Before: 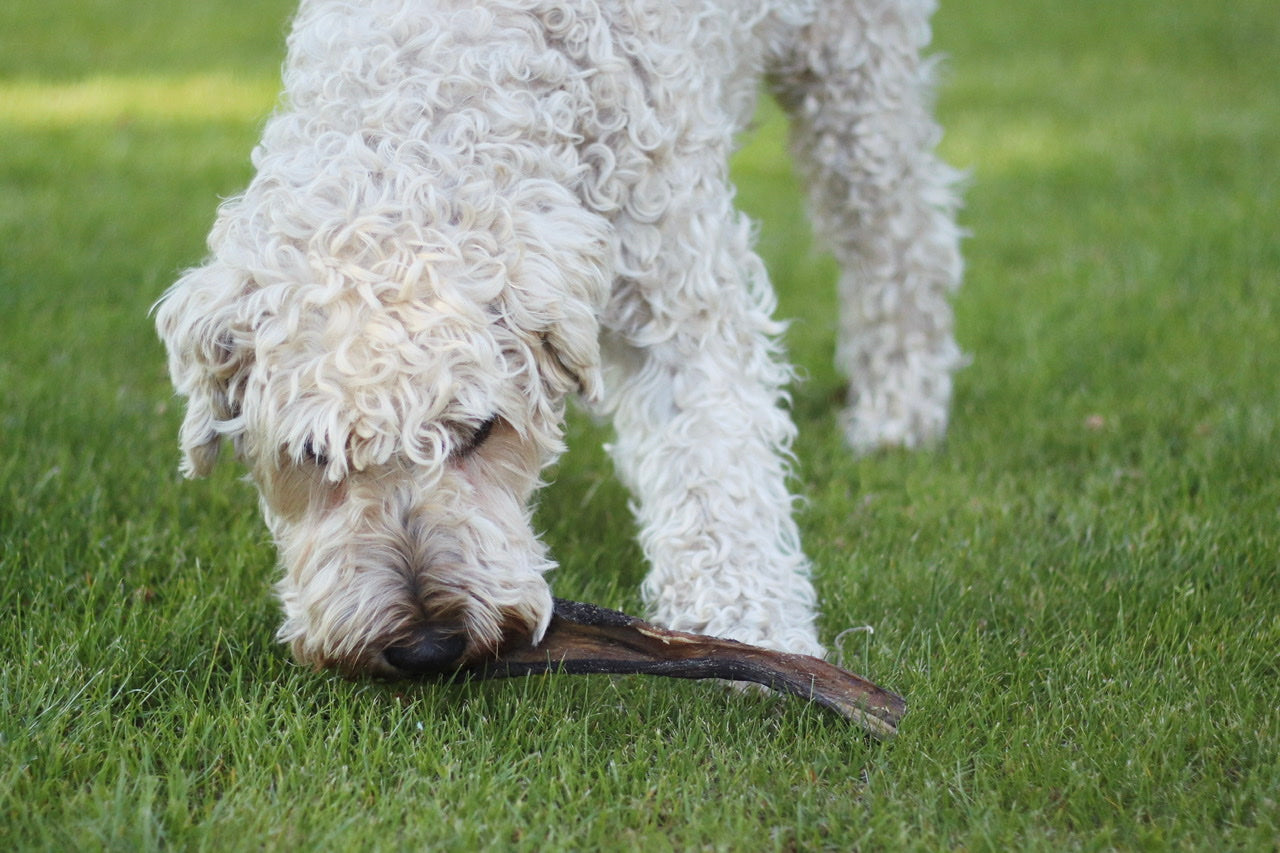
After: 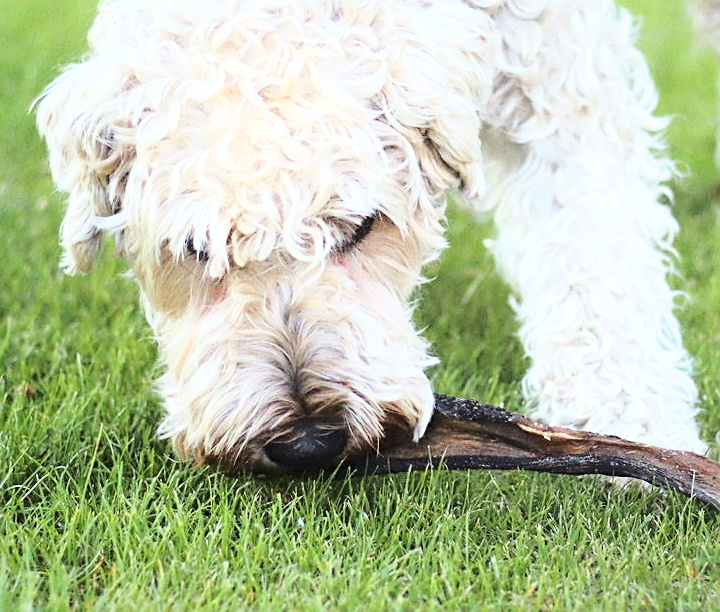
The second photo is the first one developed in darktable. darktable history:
crop: left 9.321%, top 24.003%, right 34.415%, bottom 4.229%
base curve: curves: ch0 [(0, 0) (0.032, 0.037) (0.105, 0.228) (0.435, 0.76) (0.856, 0.983) (1, 1)], exposure shift 0.01
exposure: exposure 0.255 EV, compensate exposure bias true, compensate highlight preservation false
sharpen: on, module defaults
levels: mode automatic, levels [0, 0.498, 1]
